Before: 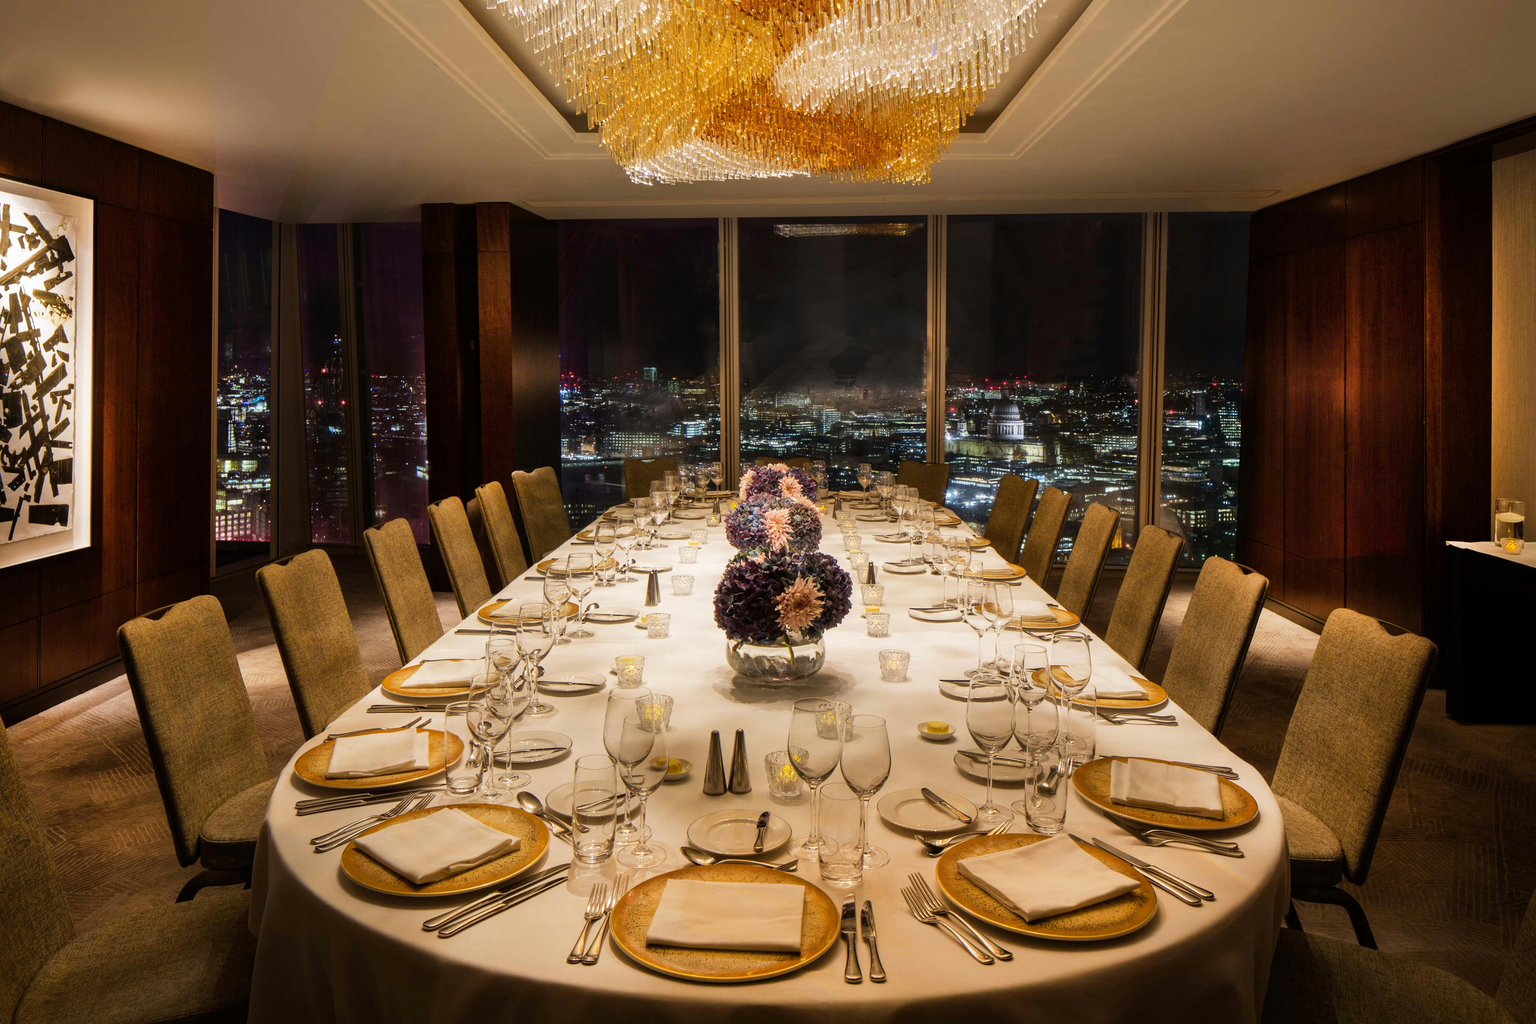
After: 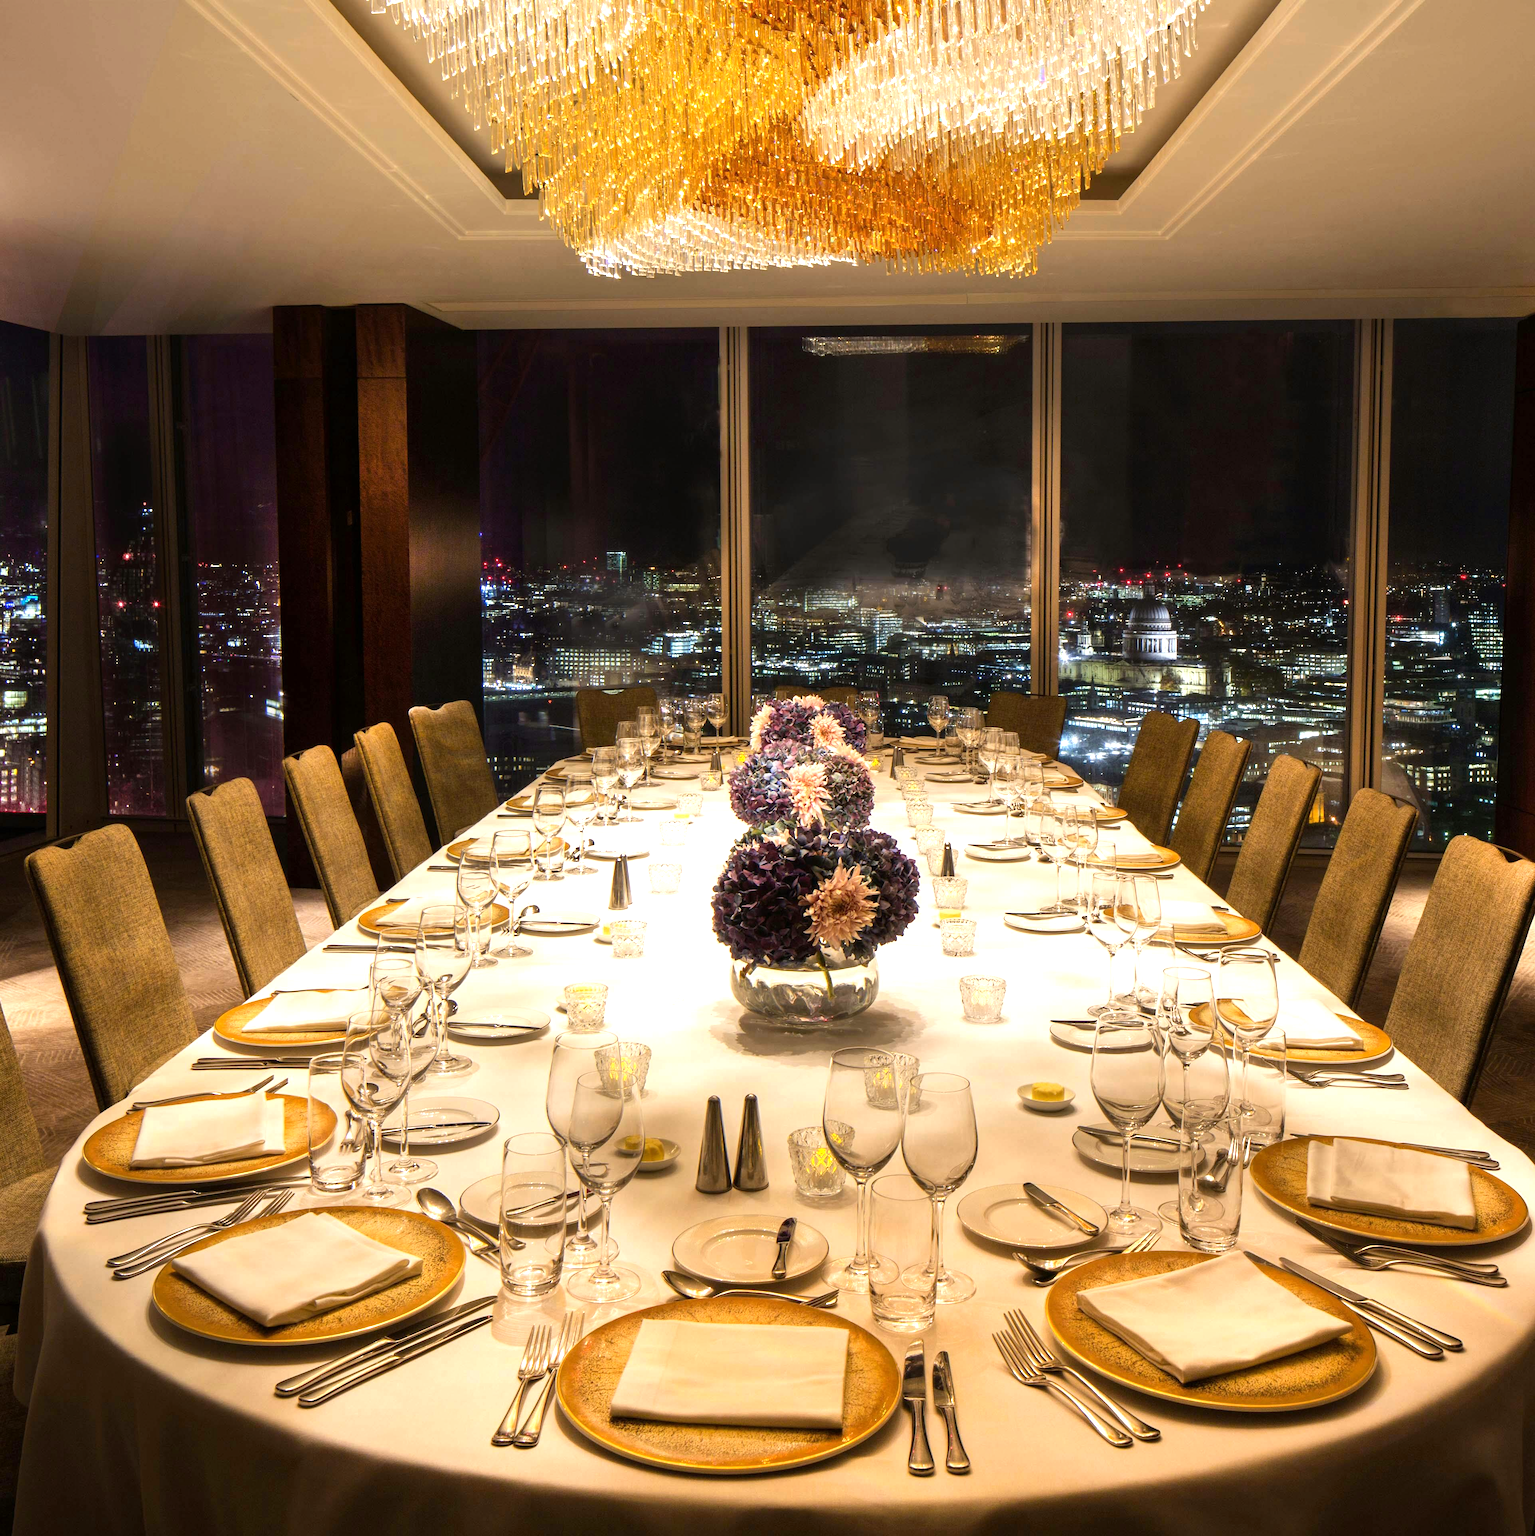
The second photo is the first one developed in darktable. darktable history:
tone equalizer: -8 EV -0.749 EV, -7 EV -0.675 EV, -6 EV -0.634 EV, -5 EV -0.367 EV, -3 EV 0.394 EV, -2 EV 0.6 EV, -1 EV 0.686 EV, +0 EV 0.754 EV, smoothing diameter 24.86%, edges refinement/feathering 14.81, preserve details guided filter
crop and rotate: left 15.606%, right 17.749%
